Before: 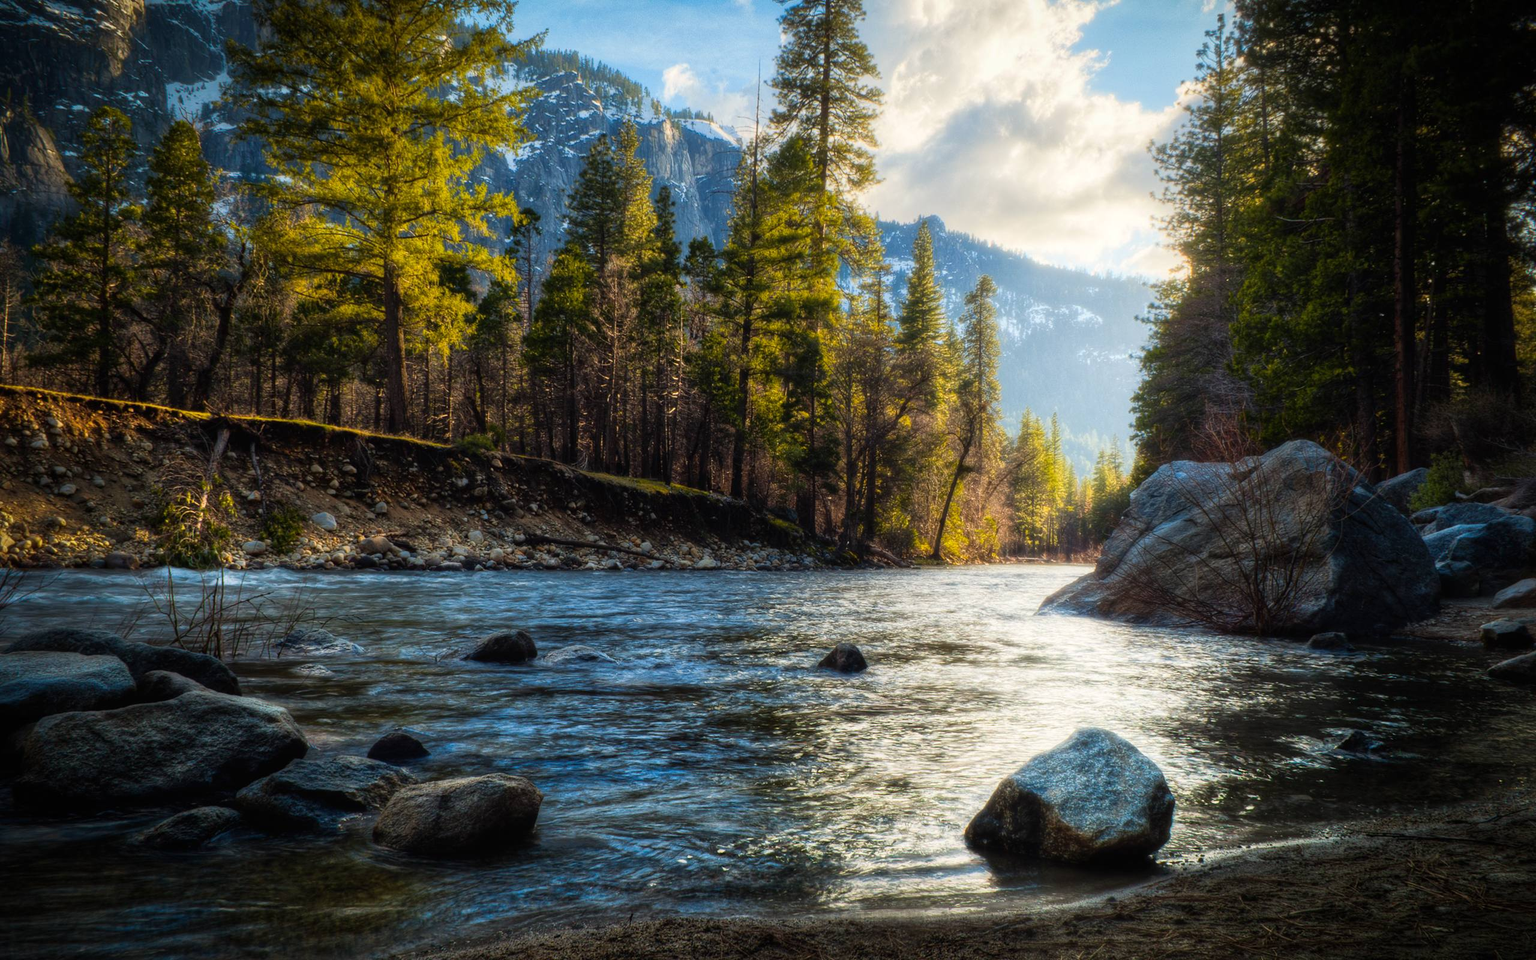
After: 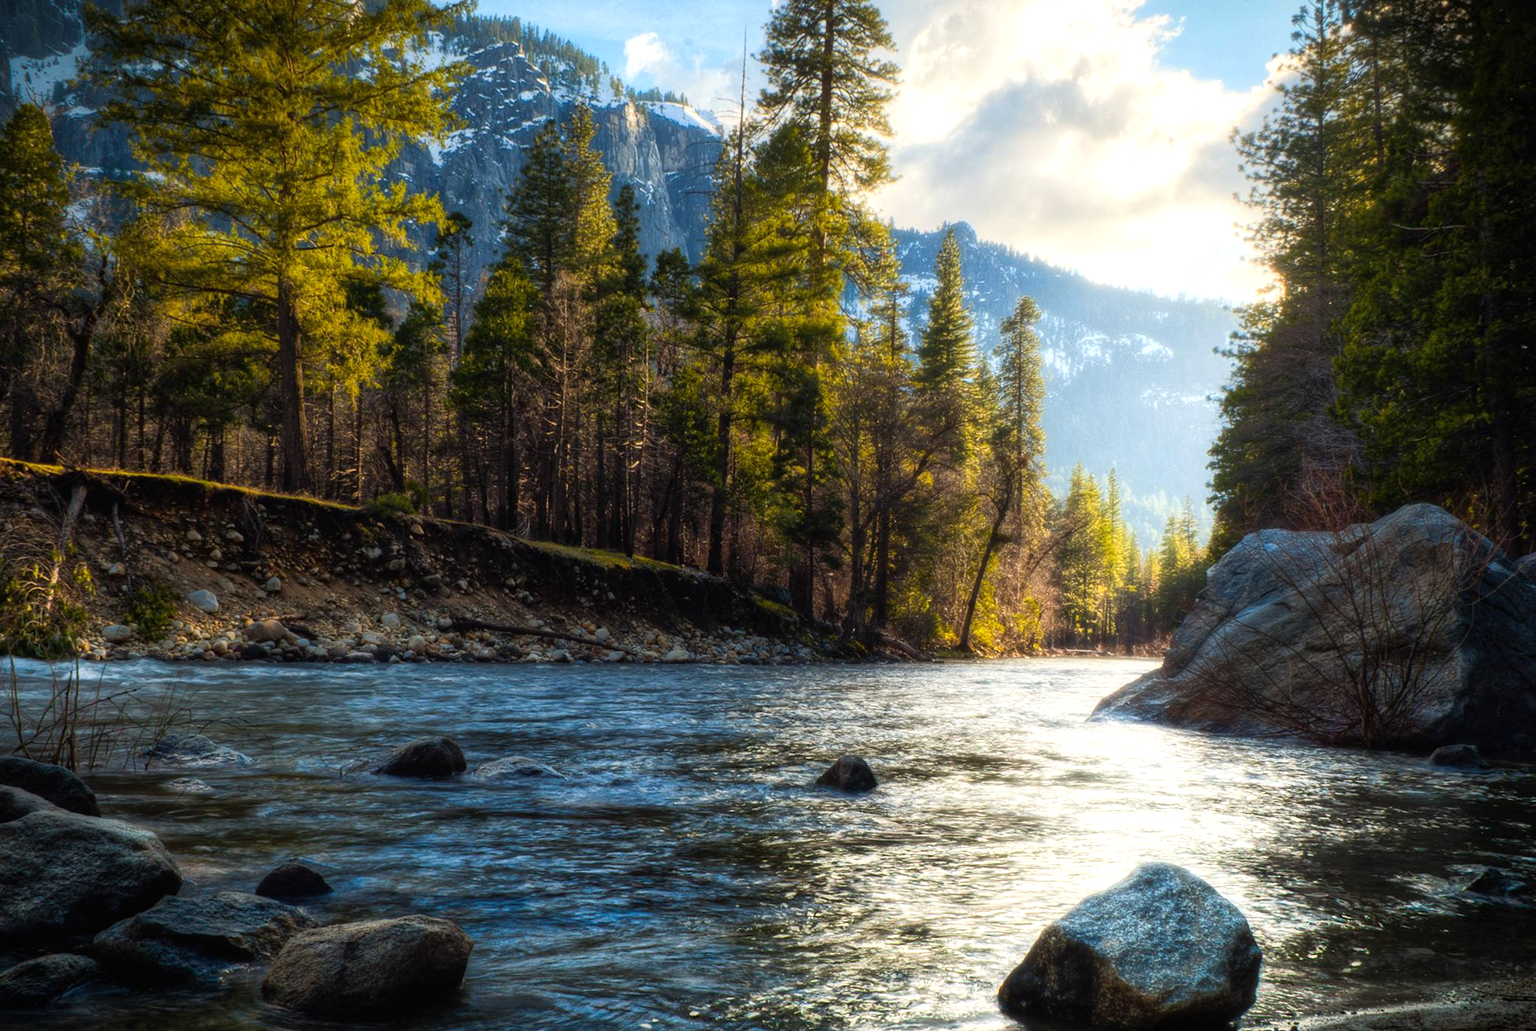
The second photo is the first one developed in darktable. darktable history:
rotate and perspective: rotation 0.192°, lens shift (horizontal) -0.015, crop left 0.005, crop right 0.996, crop top 0.006, crop bottom 0.99
crop: left 9.929%, top 3.475%, right 9.188%, bottom 9.529%
tone equalizer: -8 EV -0.001 EV, -7 EV 0.001 EV, -6 EV -0.002 EV, -5 EV -0.003 EV, -4 EV -0.062 EV, -3 EV -0.222 EV, -2 EV -0.267 EV, -1 EV 0.105 EV, +0 EV 0.303 EV
